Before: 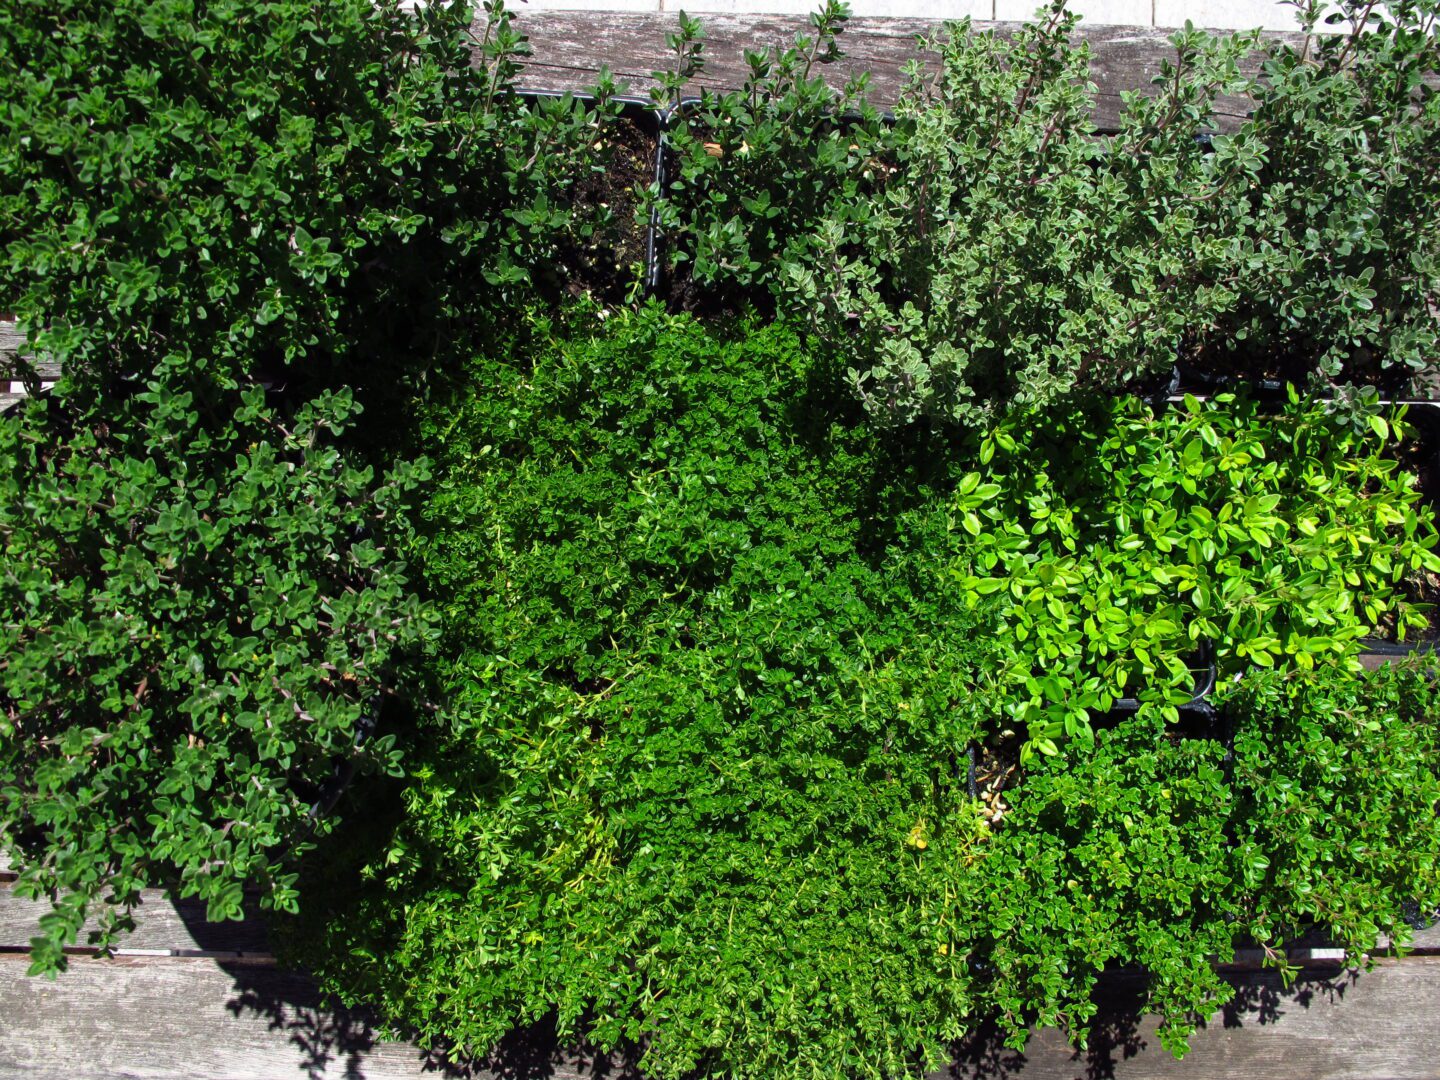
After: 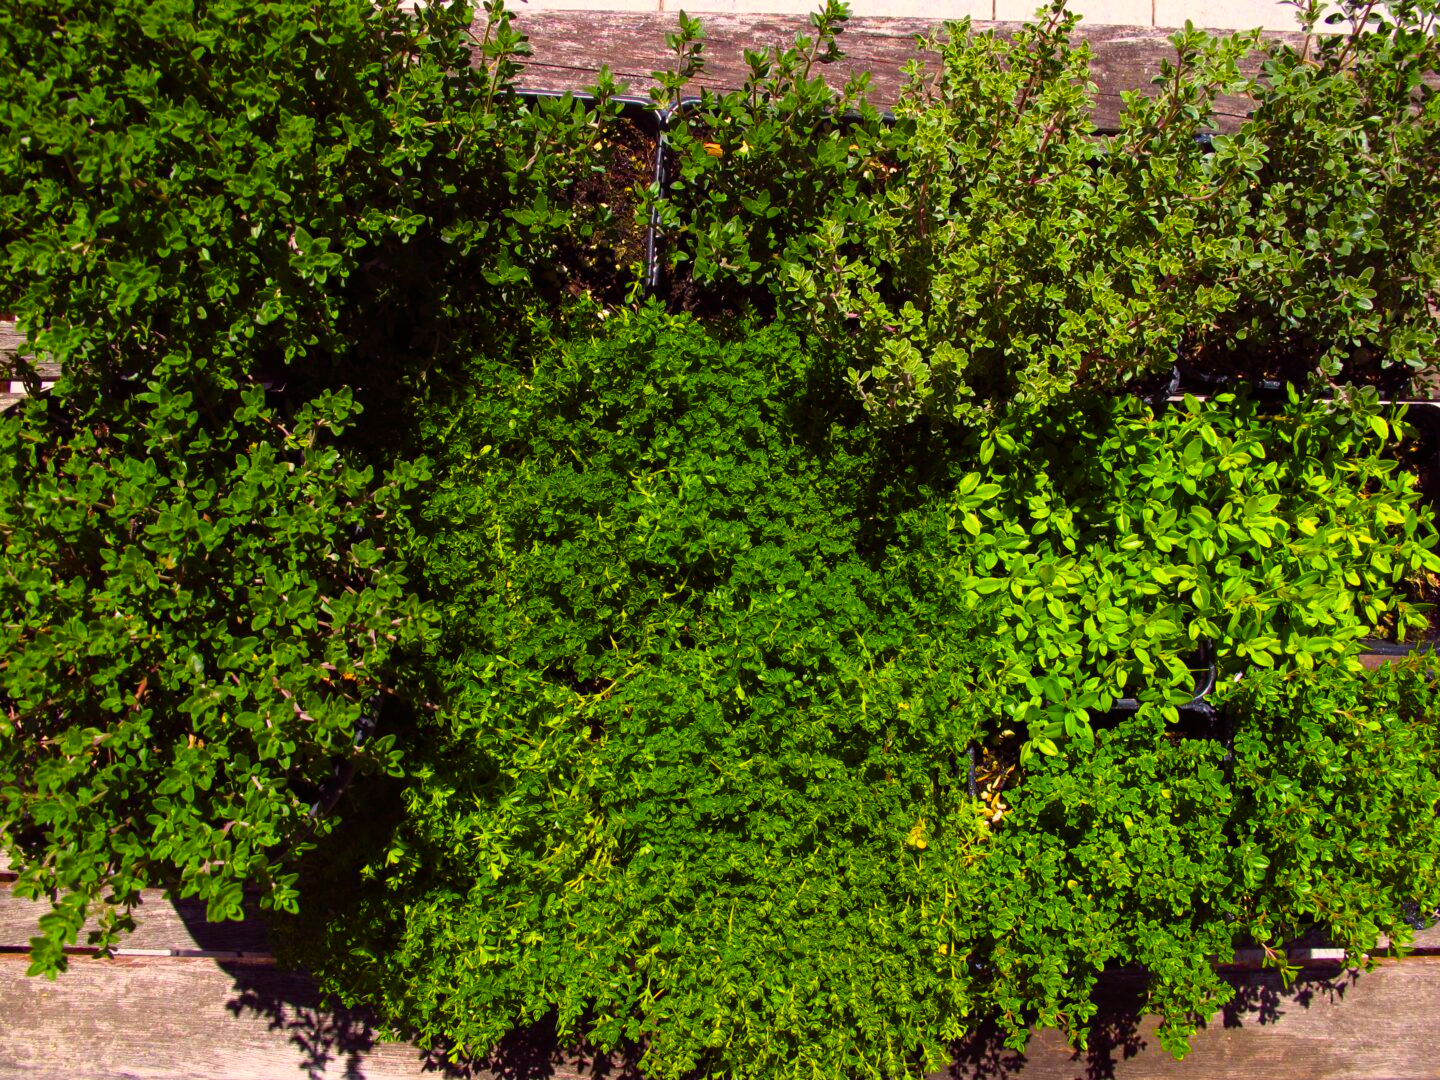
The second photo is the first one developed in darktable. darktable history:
color balance rgb: power › chroma 1.551%, power › hue 25.62°, highlights gain › chroma 2.435%, highlights gain › hue 37.08°, linear chroma grading › global chroma 14.986%, perceptual saturation grading › global saturation 50.765%, global vibrance 20%
